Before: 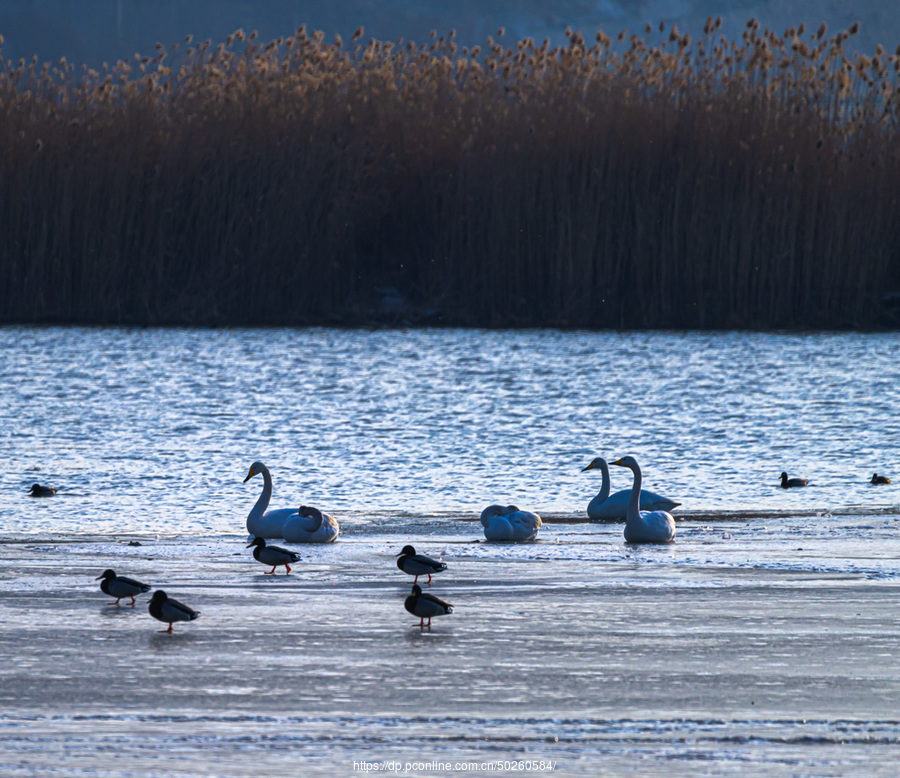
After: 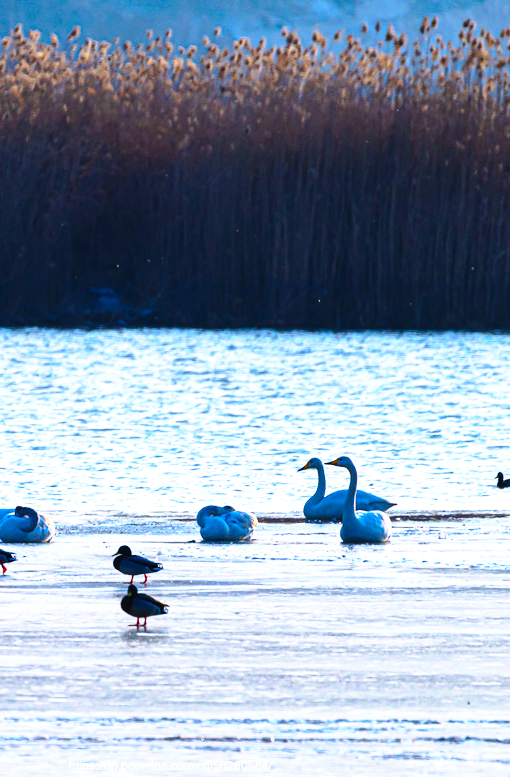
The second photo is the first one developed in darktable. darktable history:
exposure: black level correction 0, exposure 0.697 EV, compensate exposure bias true, compensate highlight preservation false
base curve: curves: ch0 [(0, 0) (0.028, 0.03) (0.121, 0.232) (0.46, 0.748) (0.859, 0.968) (1, 1)], preserve colors none
crop: left 31.603%, top 0.016%, right 11.628%
contrast brightness saturation: contrast 0.167, saturation 0.317
